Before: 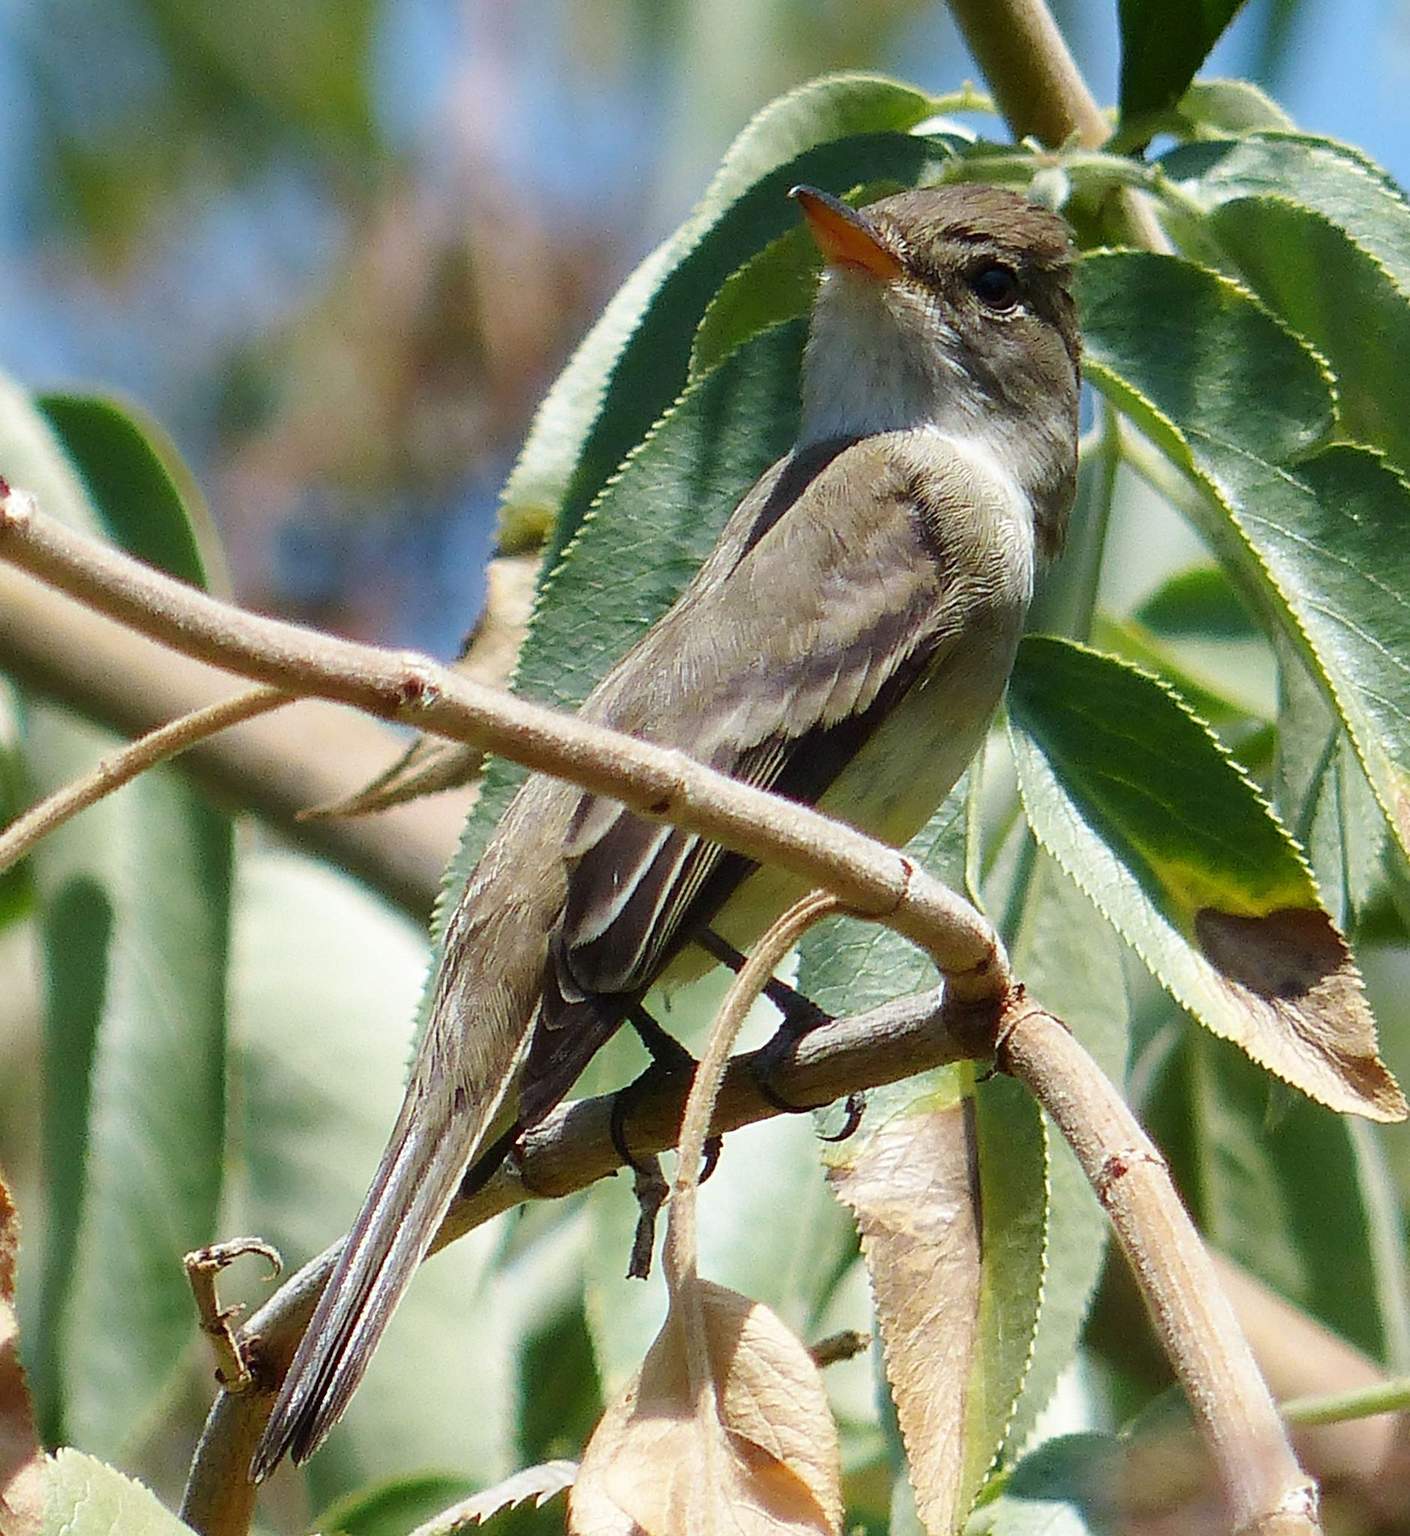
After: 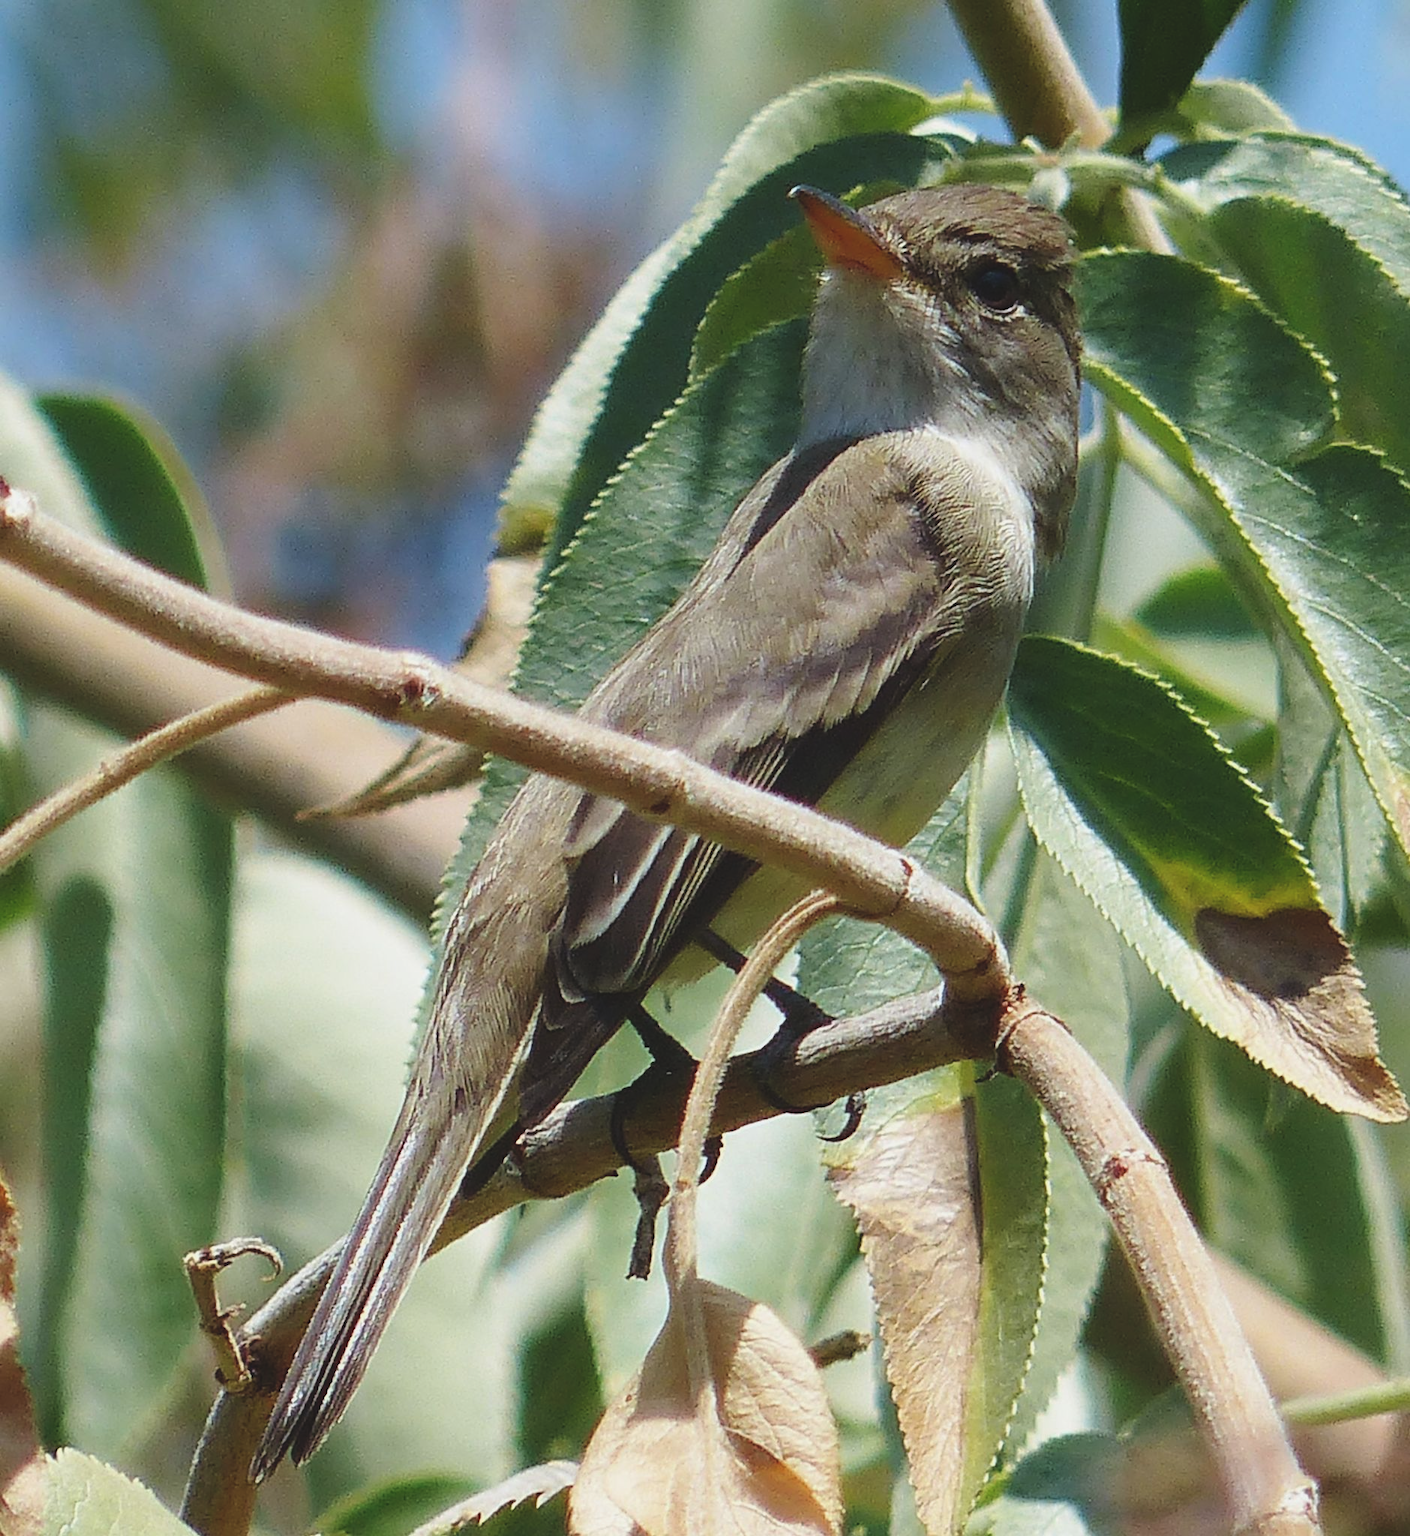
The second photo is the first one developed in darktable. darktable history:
exposure: black level correction -0.013, exposure -0.187 EV, compensate exposure bias true, compensate highlight preservation false
